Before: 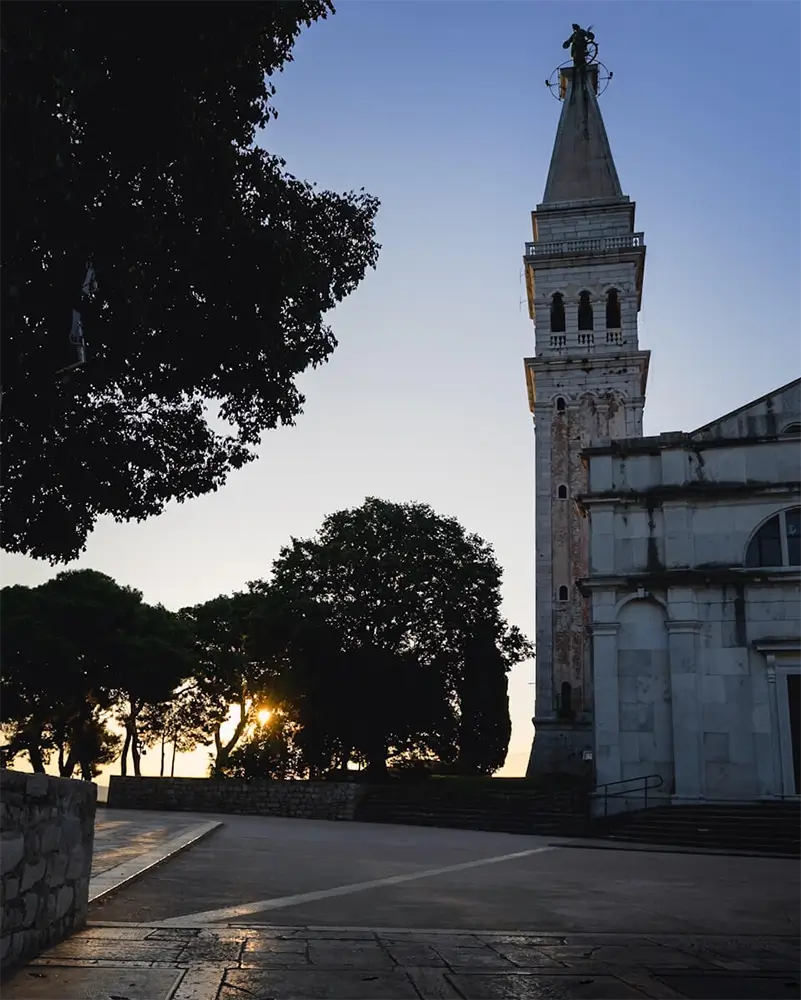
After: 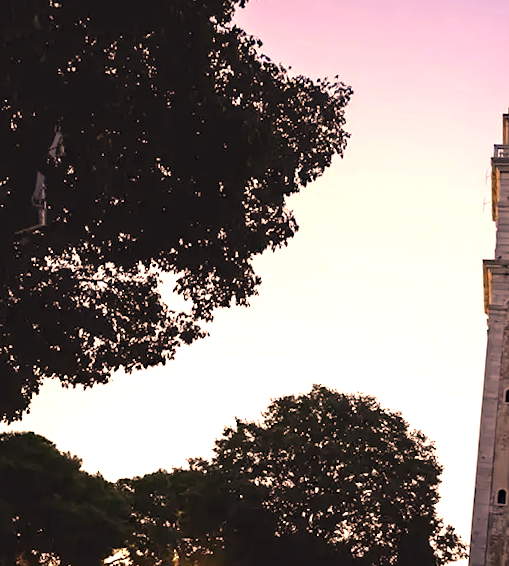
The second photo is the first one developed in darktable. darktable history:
crop and rotate: angle -4.99°, left 2.122%, top 6.945%, right 27.566%, bottom 30.519%
haze removal: compatibility mode true, adaptive false
exposure: black level correction 0, exposure 1.2 EV, compensate highlight preservation false
color correction: highlights a* 40, highlights b* 40, saturation 0.69
